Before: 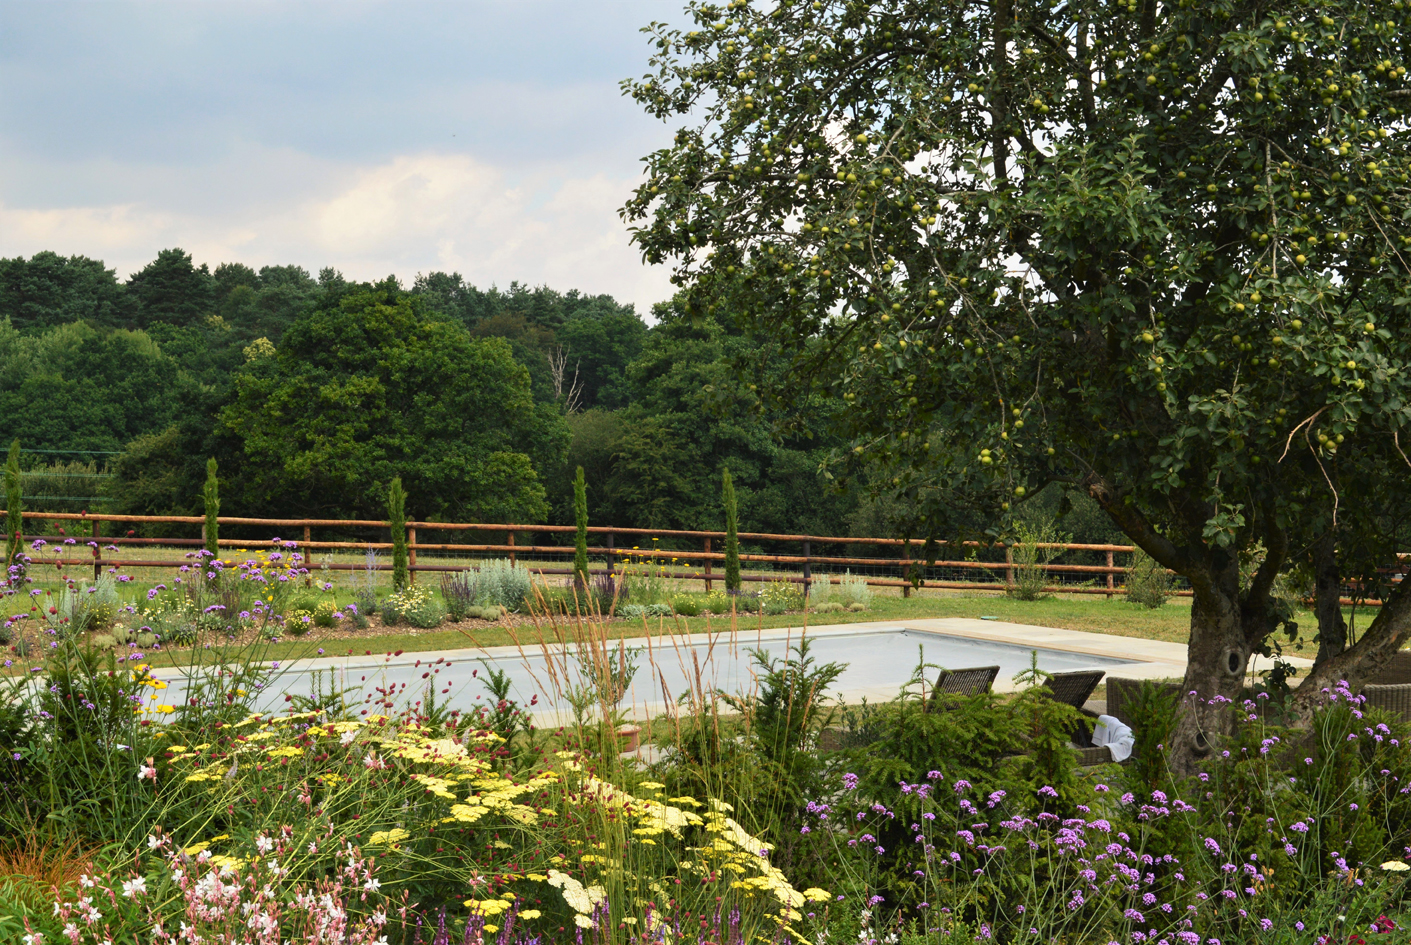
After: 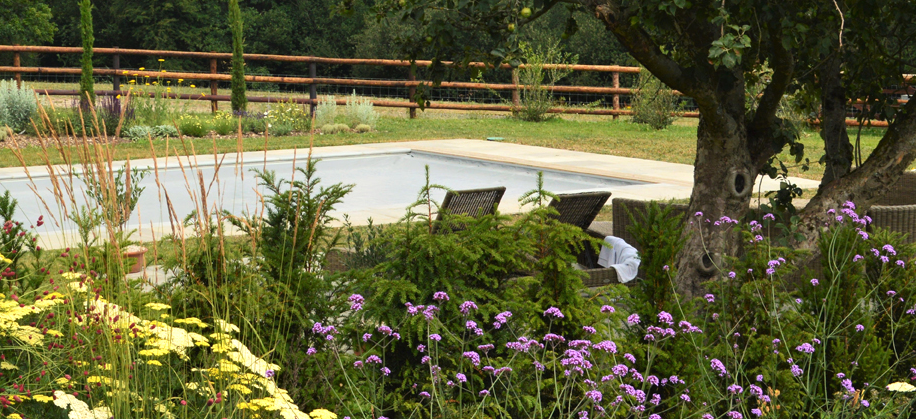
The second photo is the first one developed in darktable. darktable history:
exposure: exposure 0.201 EV, compensate highlight preservation false
crop and rotate: left 35.072%, top 50.737%, bottom 4.876%
